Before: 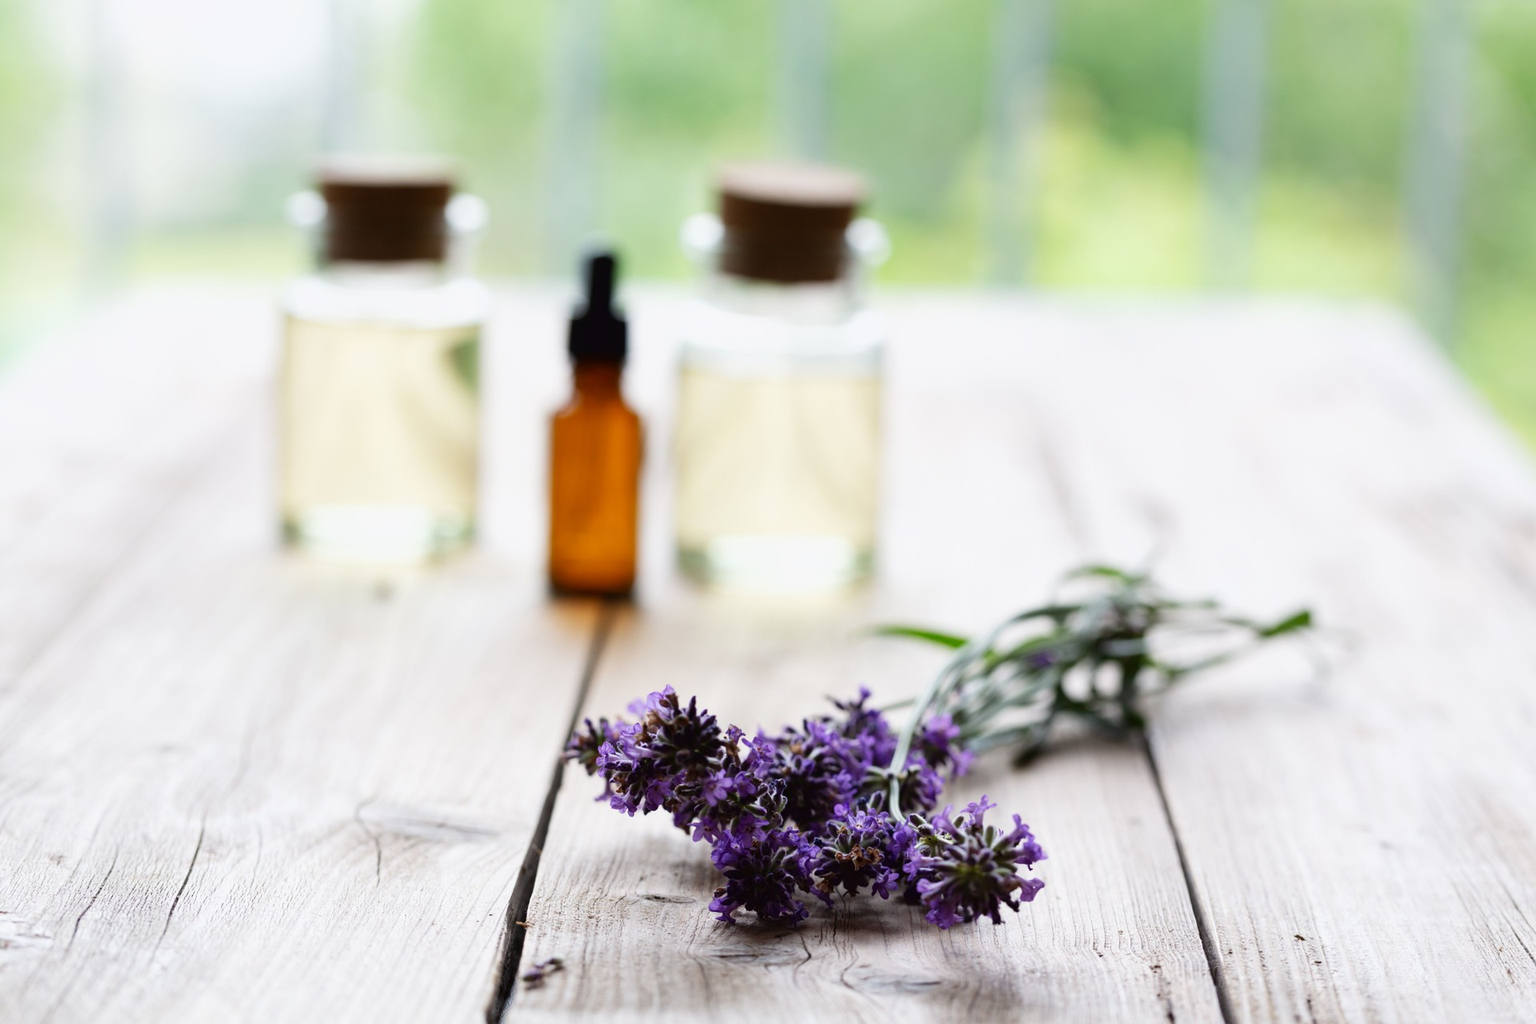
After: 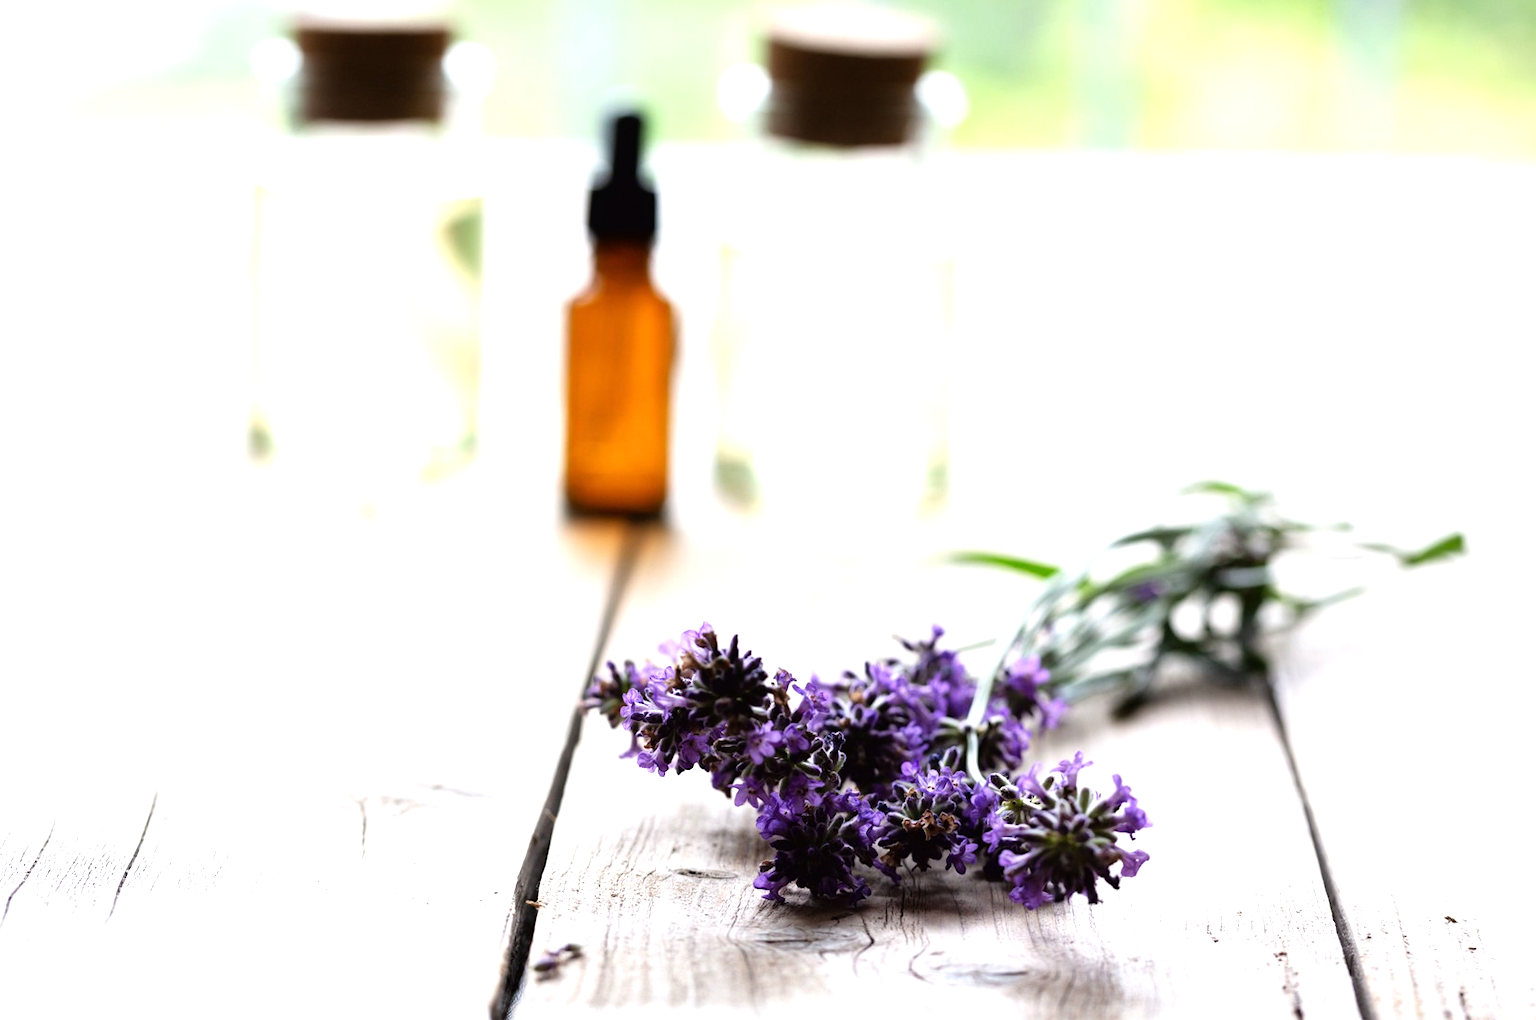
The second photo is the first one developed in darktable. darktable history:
crop and rotate: left 4.586%, top 15.505%, right 10.636%
tone equalizer: -8 EV -0.711 EV, -7 EV -0.713 EV, -6 EV -0.59 EV, -5 EV -0.371 EV, -3 EV 0.383 EV, -2 EV 0.6 EV, -1 EV 0.679 EV, +0 EV 0.774 EV
